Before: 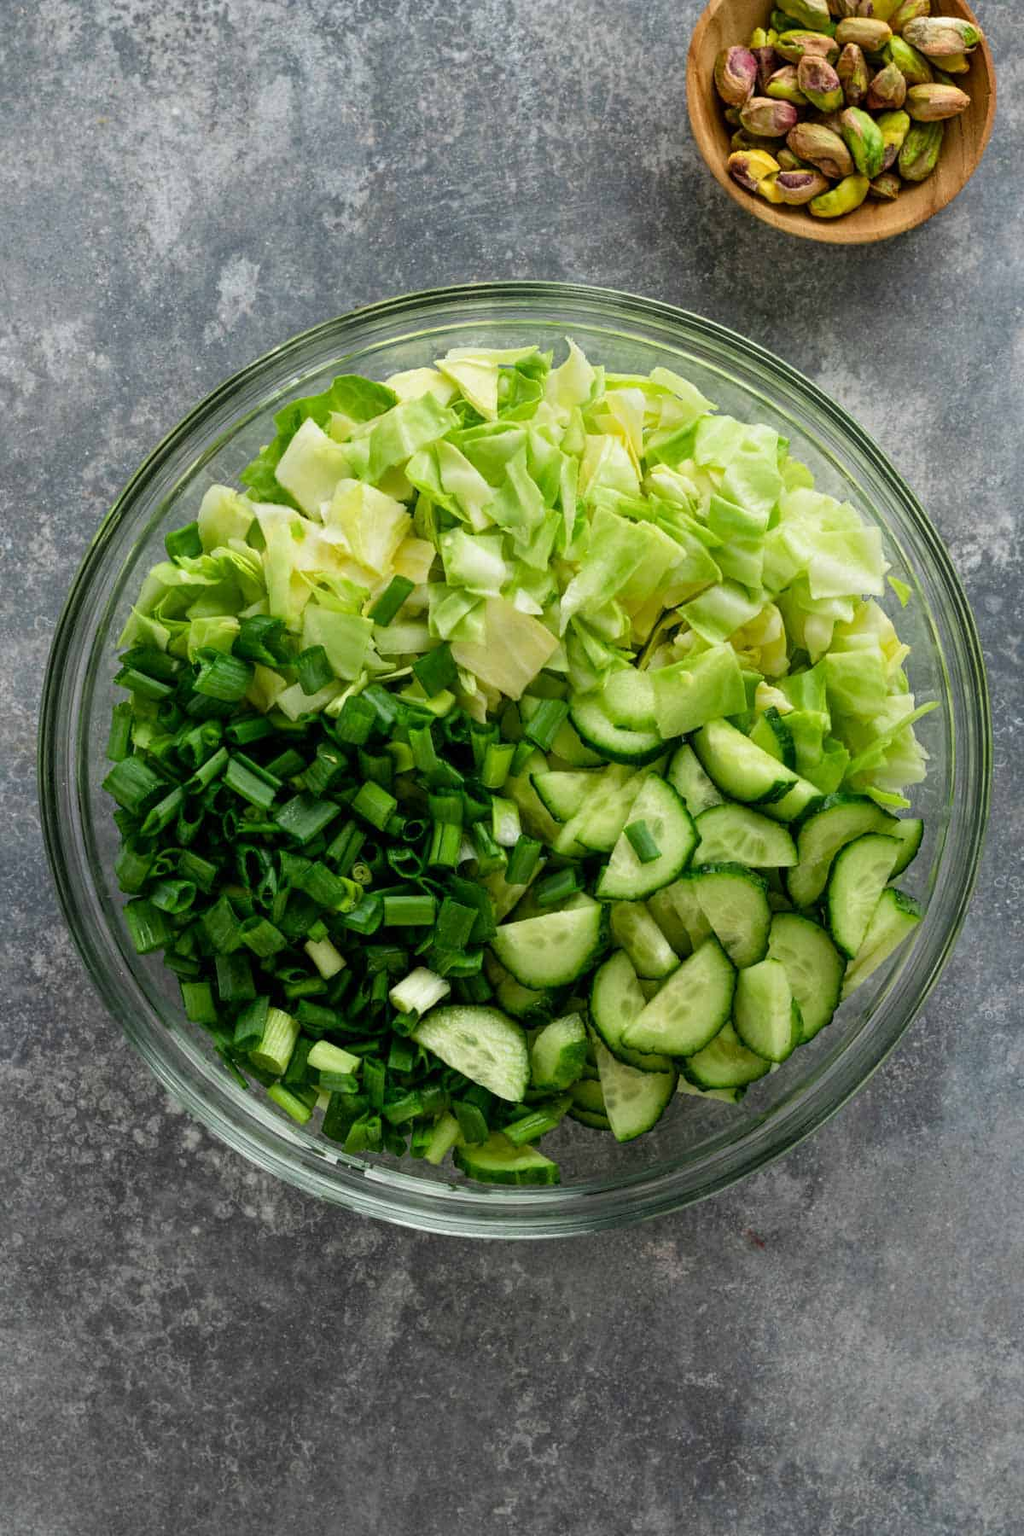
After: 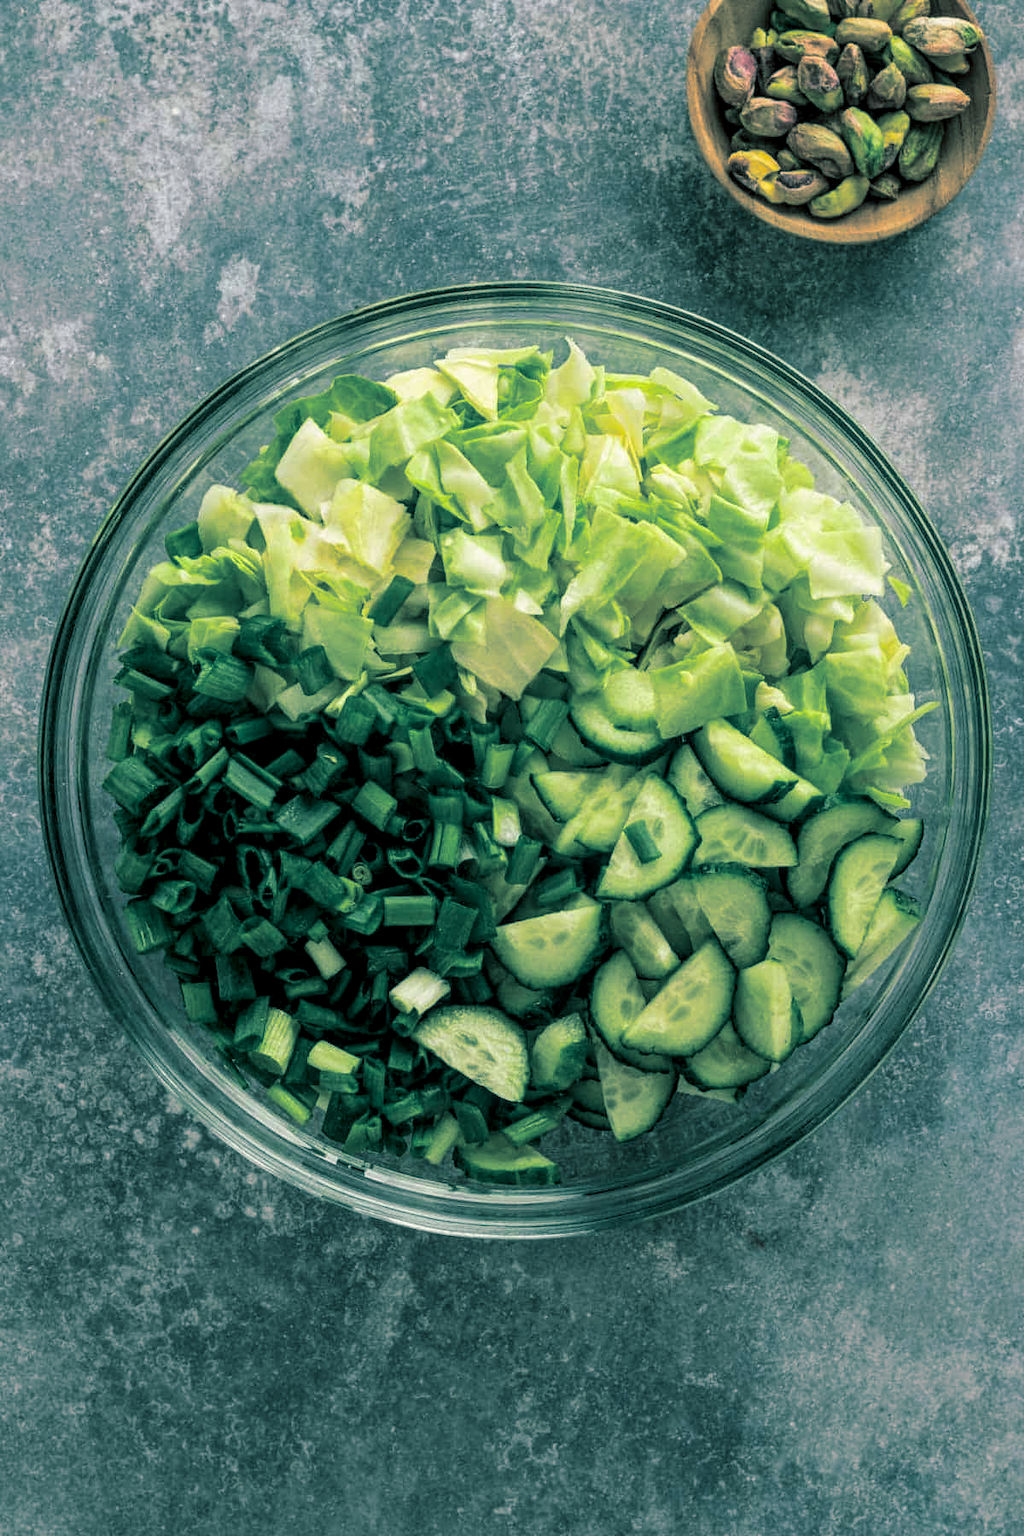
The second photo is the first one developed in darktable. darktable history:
split-toning: shadows › hue 186.43°, highlights › hue 49.29°, compress 30.29%
local contrast: on, module defaults
